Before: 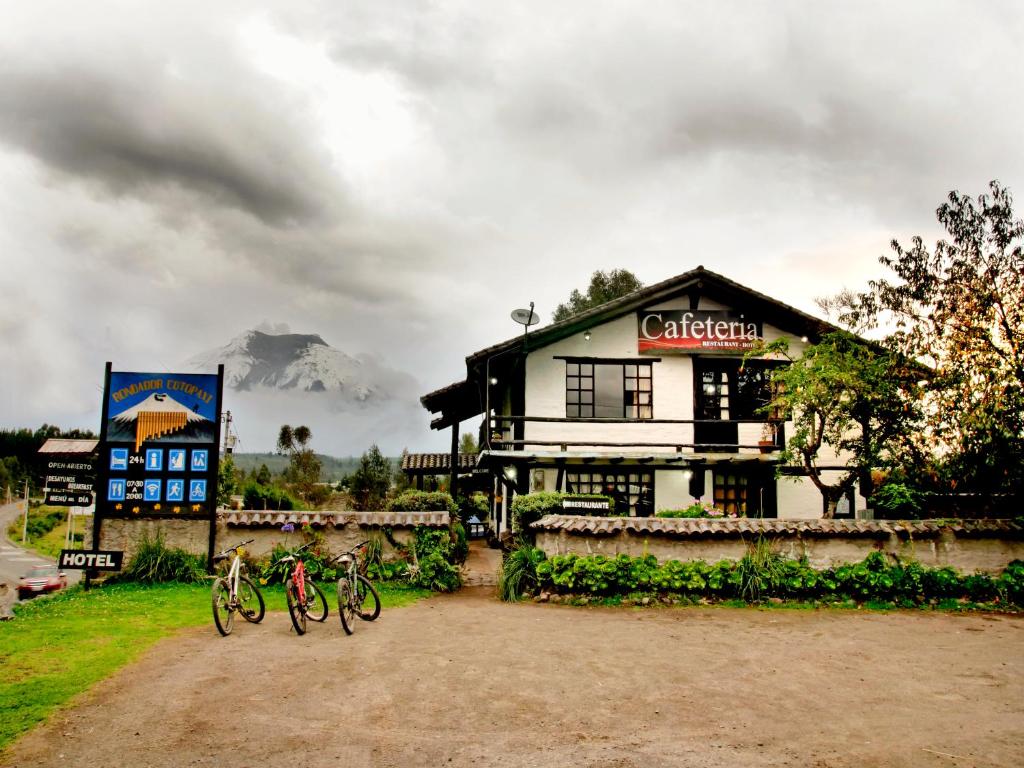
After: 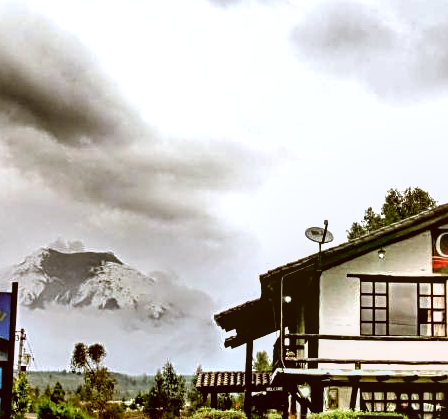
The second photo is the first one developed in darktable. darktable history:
color calibration: illuminant as shot in camera, x 0.358, y 0.373, temperature 4628.91 K
color correction: highlights a* -0.415, highlights b* 0.179, shadows a* 4.36, shadows b* 20.62
crop: left 20.144%, top 10.776%, right 35.94%, bottom 34.599%
local contrast: detail 130%
sharpen: radius 2.531, amount 0.617
tone equalizer: -8 EV -0.379 EV, -7 EV -0.359 EV, -6 EV -0.308 EV, -5 EV -0.218 EV, -3 EV 0.219 EV, -2 EV 0.325 EV, -1 EV 0.39 EV, +0 EV 0.396 EV
shadows and highlights: shadows 13.58, white point adjustment 1.16, soften with gaussian
